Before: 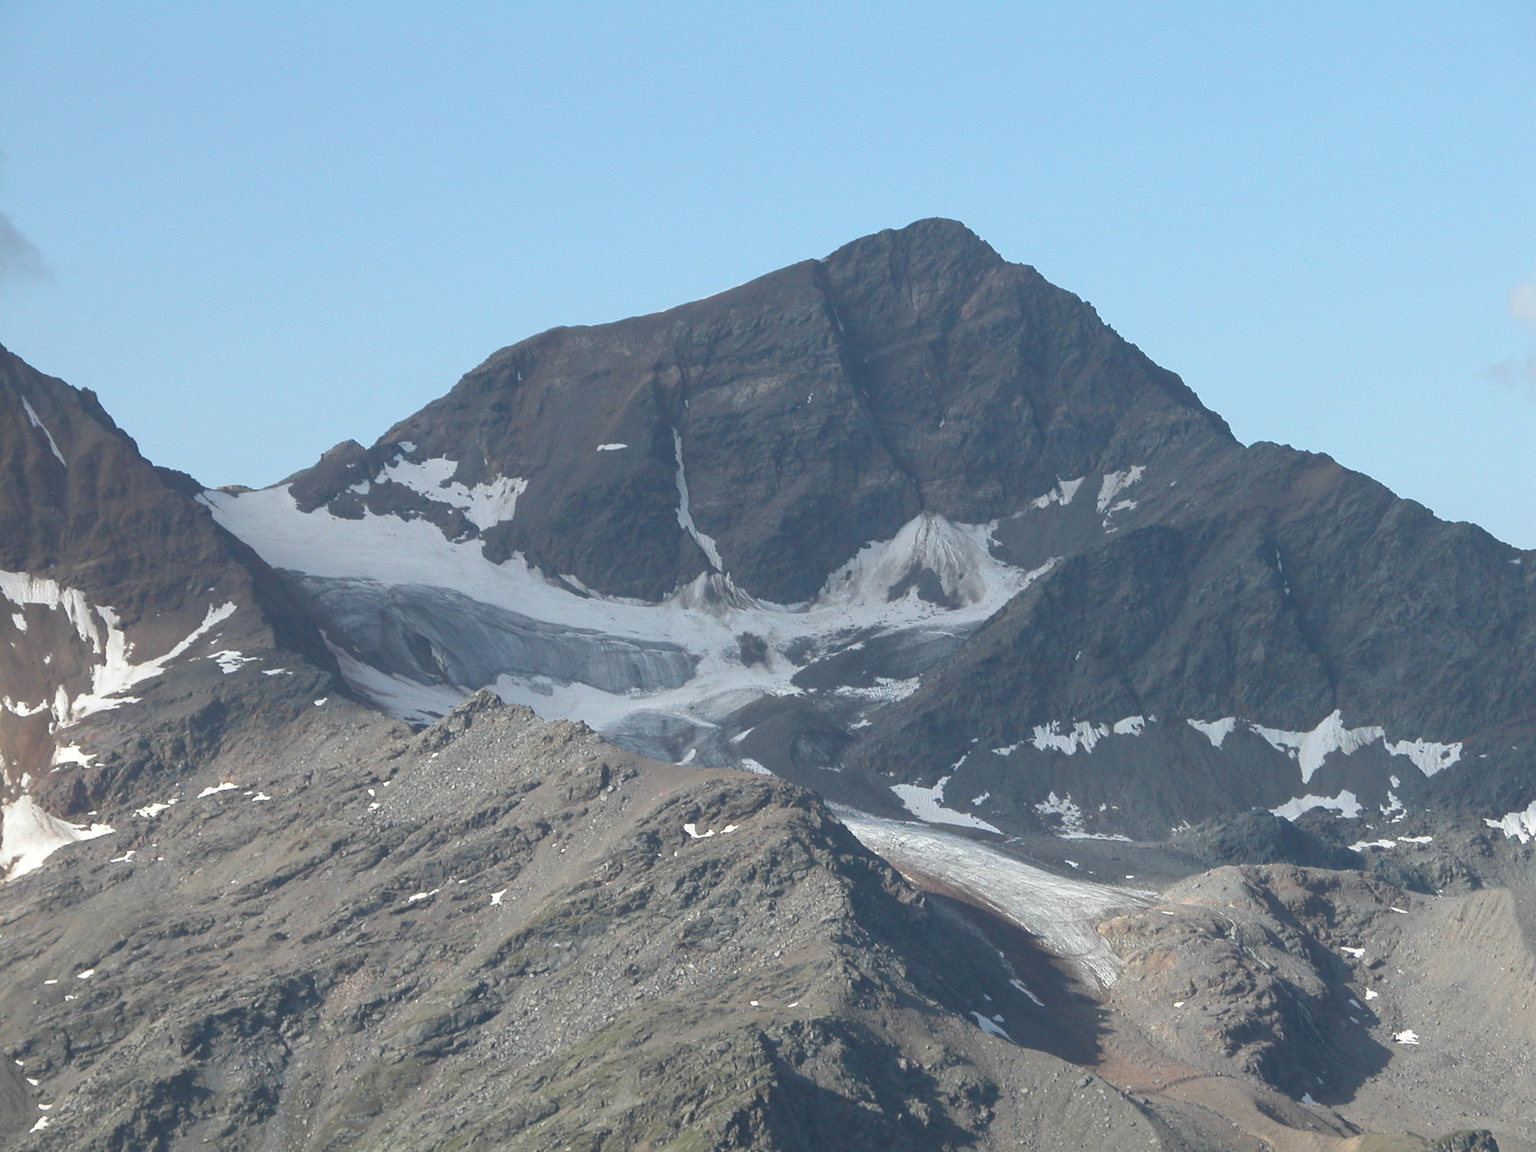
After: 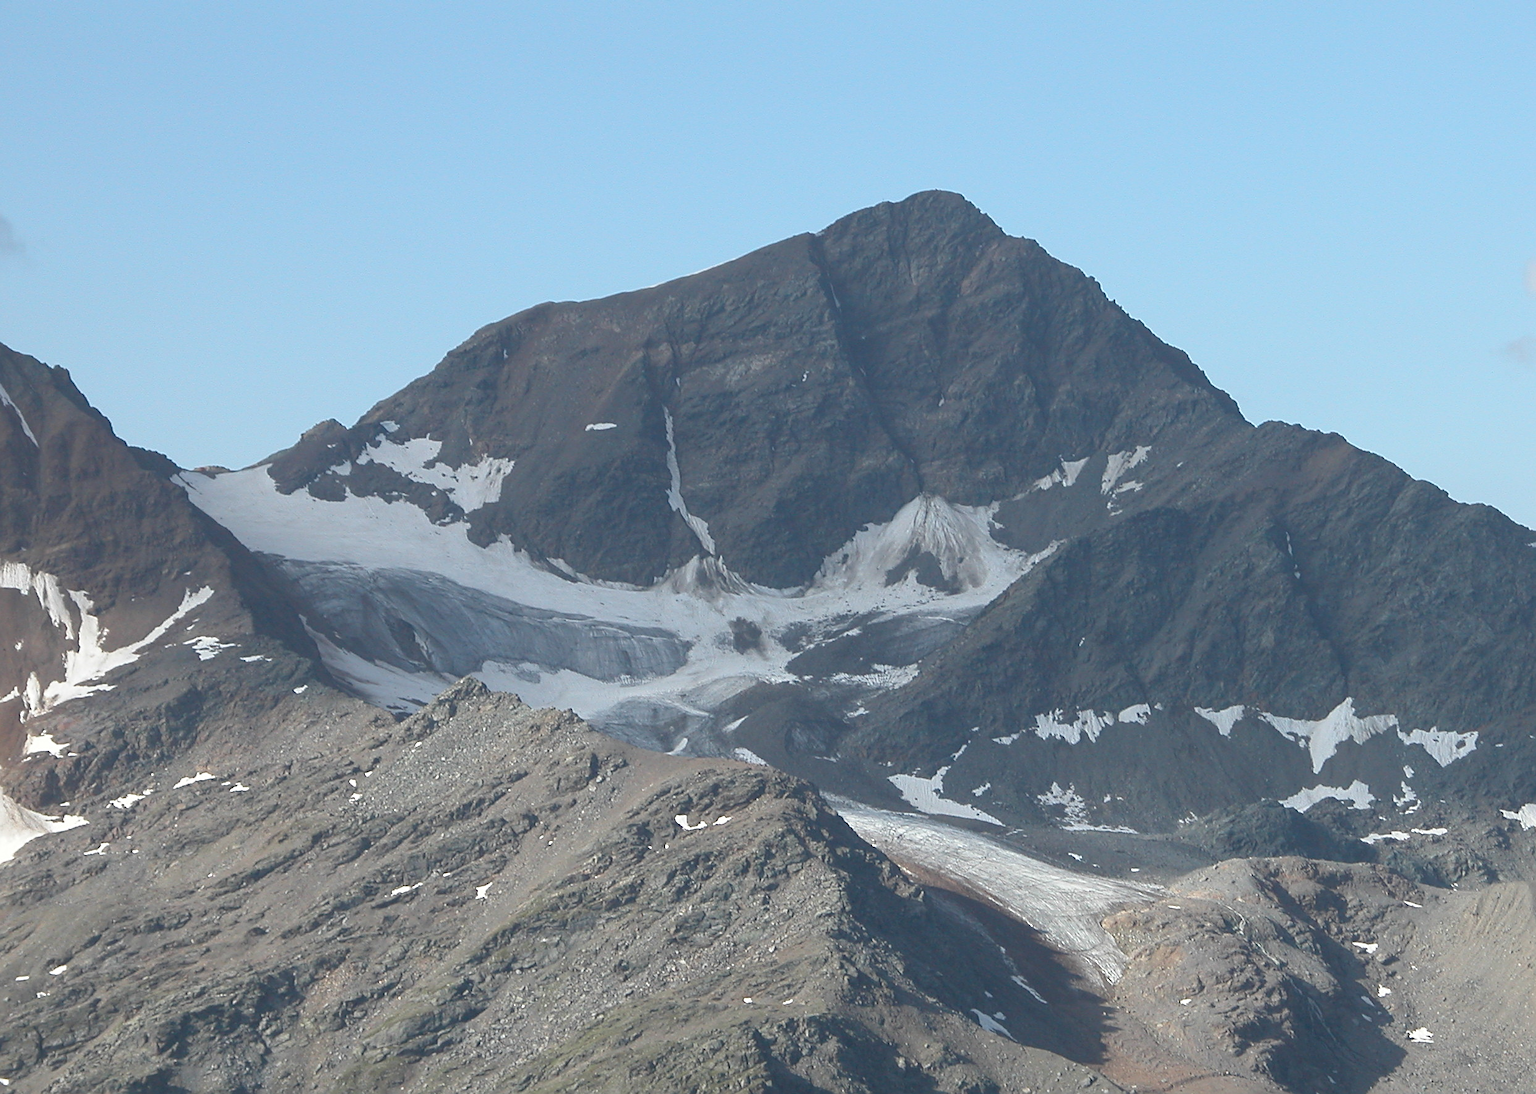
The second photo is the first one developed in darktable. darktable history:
crop: left 1.952%, top 2.922%, right 1.068%, bottom 4.93%
sharpen: on, module defaults
